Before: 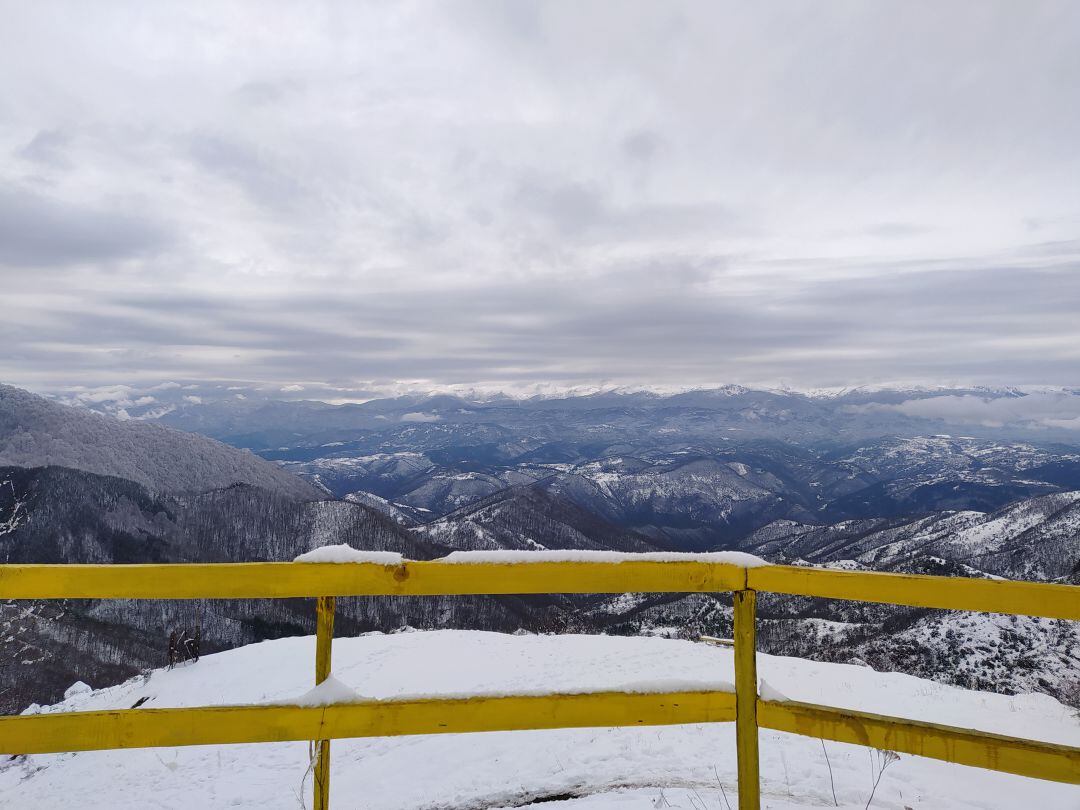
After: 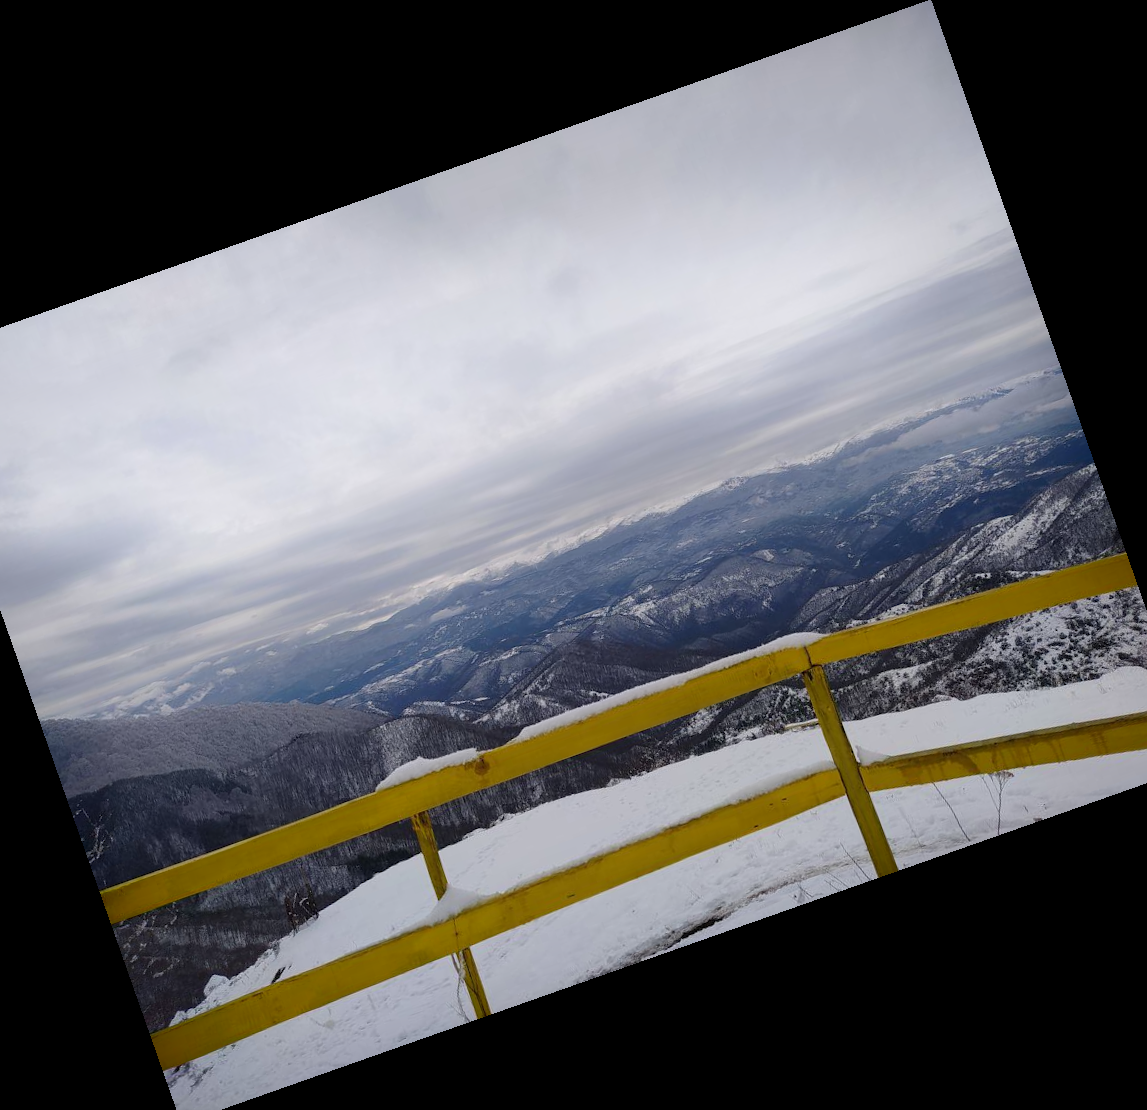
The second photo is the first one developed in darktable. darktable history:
shadows and highlights: shadows -54.3, highlights 86.09, soften with gaussian
exposure: exposure -0.36 EV, compensate highlight preservation false
crop and rotate: angle 19.43°, left 6.812%, right 4.125%, bottom 1.087%
